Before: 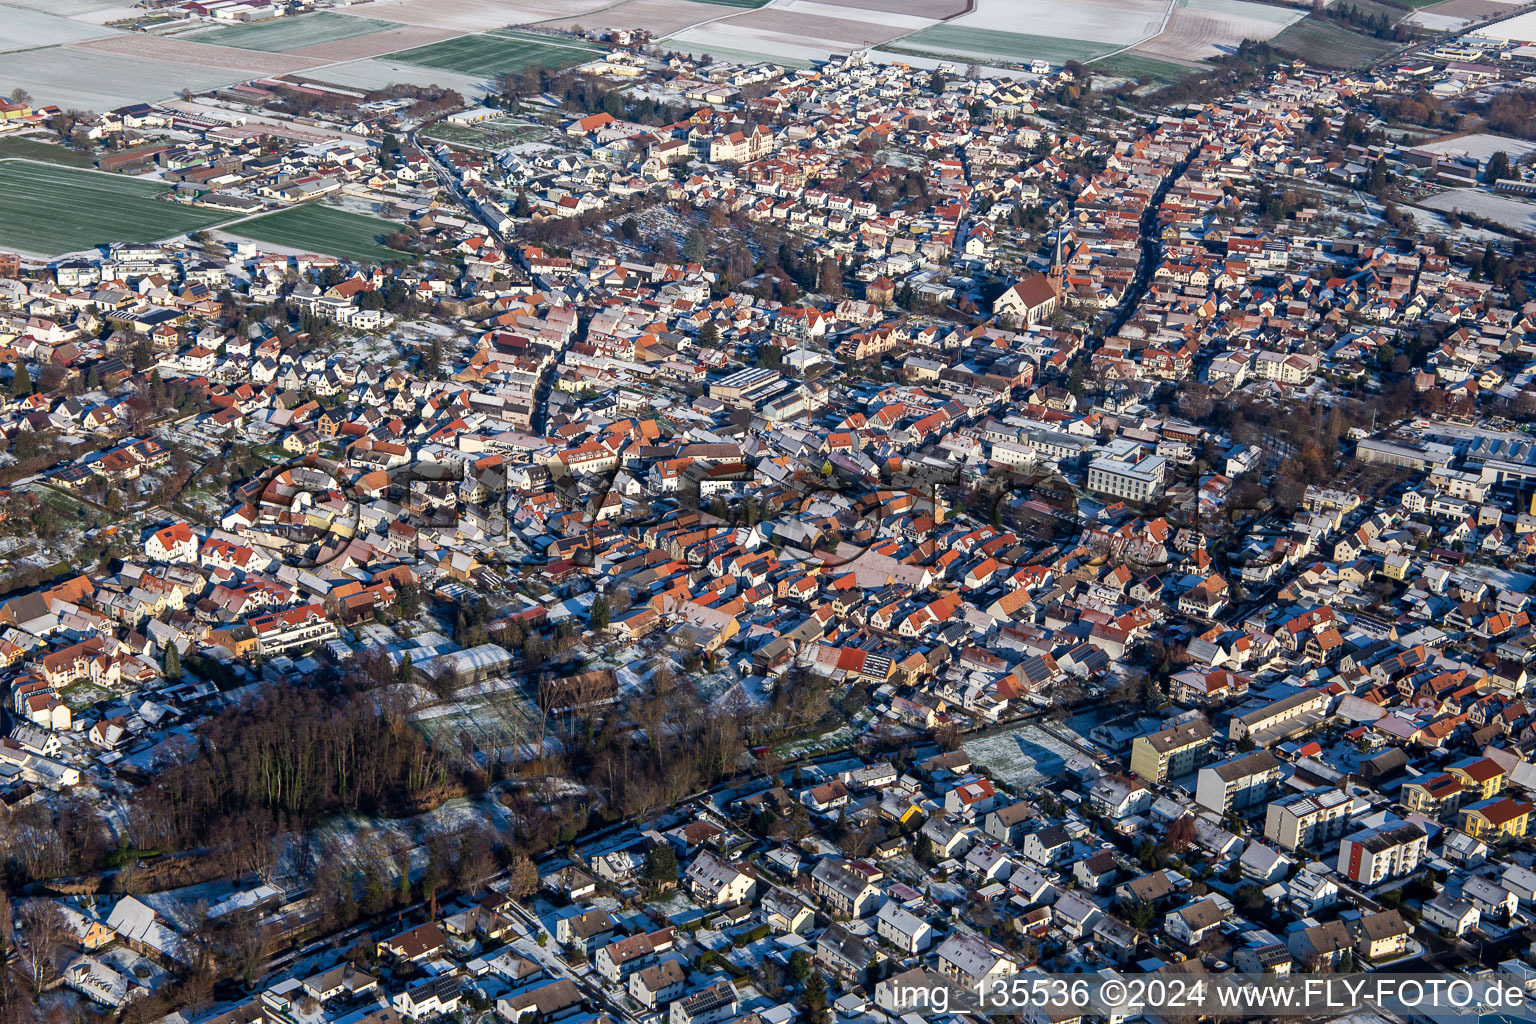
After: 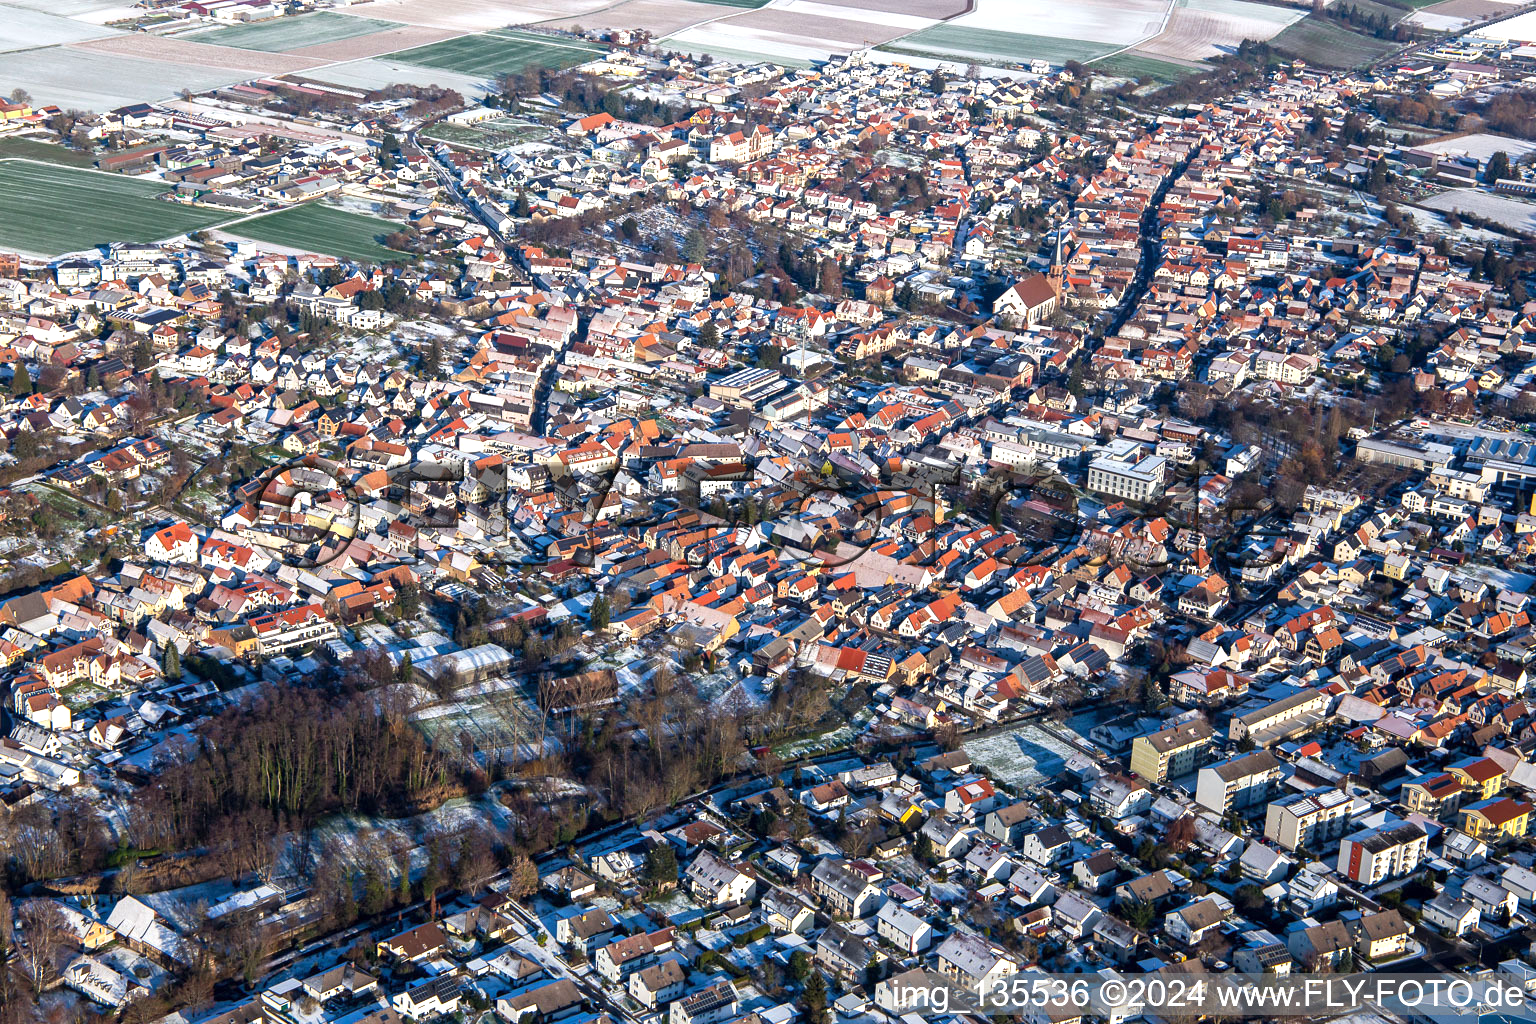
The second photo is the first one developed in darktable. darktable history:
exposure: exposure 0.571 EV, compensate exposure bias true, compensate highlight preservation false
